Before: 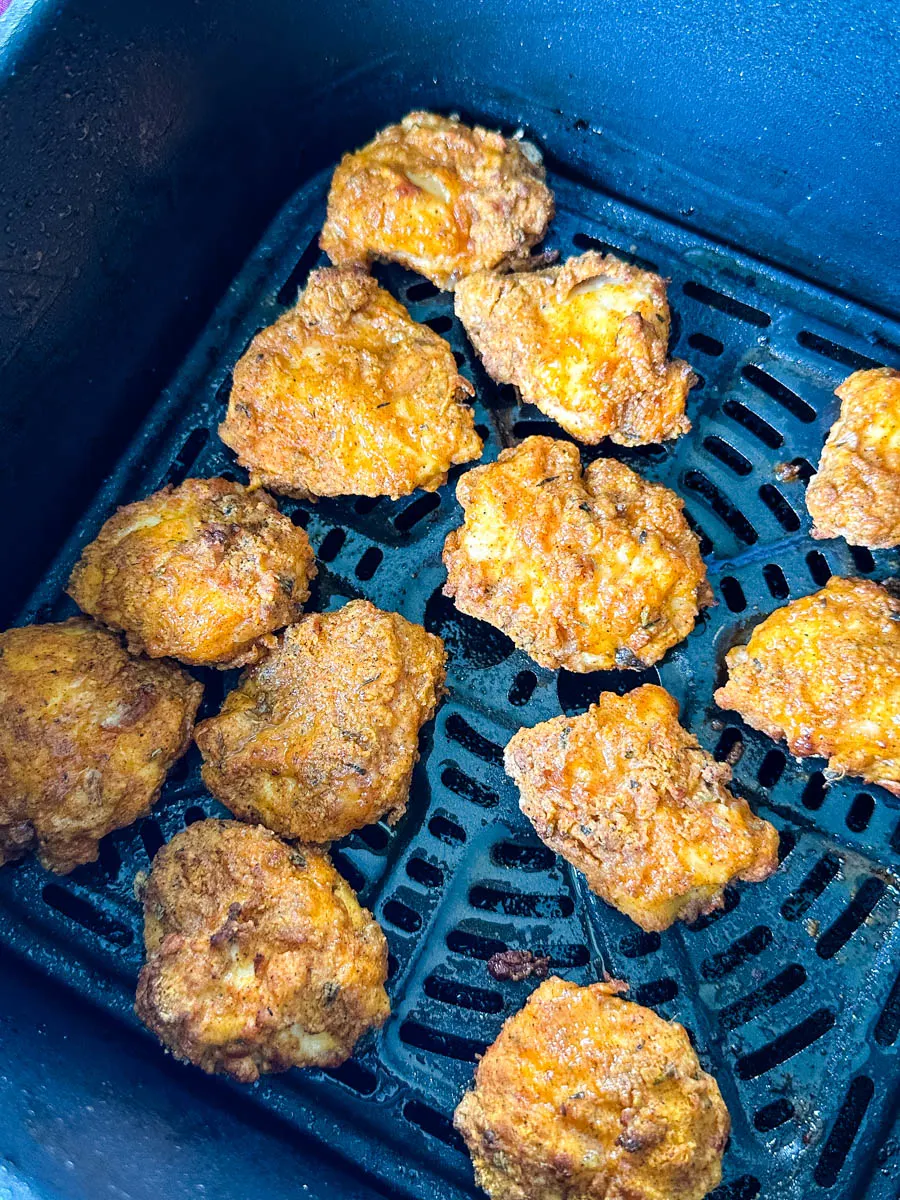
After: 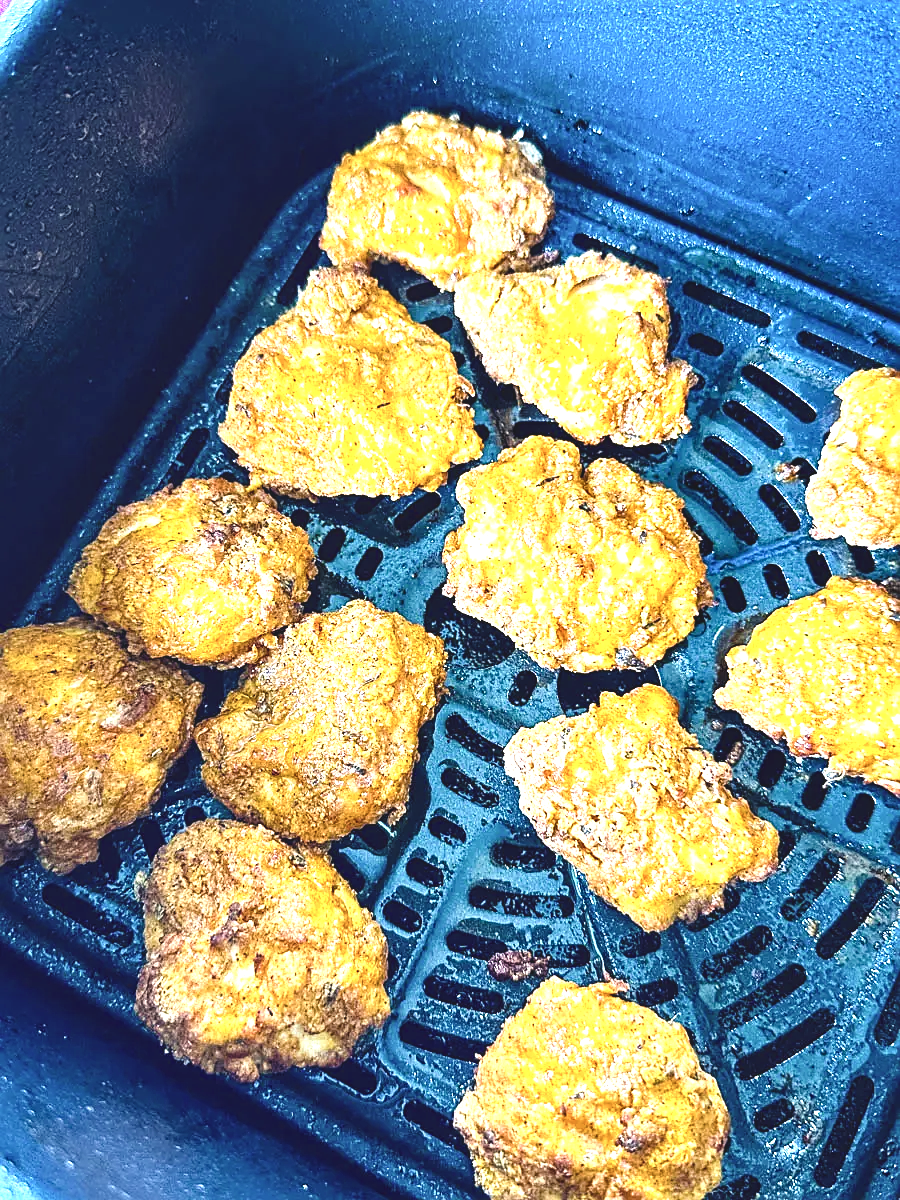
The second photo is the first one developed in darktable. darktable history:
local contrast: highlights 105%, shadows 98%, detail 119%, midtone range 0.2
exposure: black level correction 0, exposure 1.103 EV, compensate highlight preservation false
shadows and highlights: radius 336.26, shadows 28.59, soften with gaussian
sharpen: on, module defaults
color correction: highlights a* 0.699, highlights b* 2.75, saturation 1.06
tone equalizer: mask exposure compensation -0.512 EV
contrast brightness saturation: contrast 0.103, saturation -0.366
color balance rgb: shadows lift › chroma 1.706%, shadows lift › hue 262.29°, global offset › luminance 1.467%, perceptual saturation grading › global saturation 35.927%, perceptual saturation grading › shadows 35.522%
